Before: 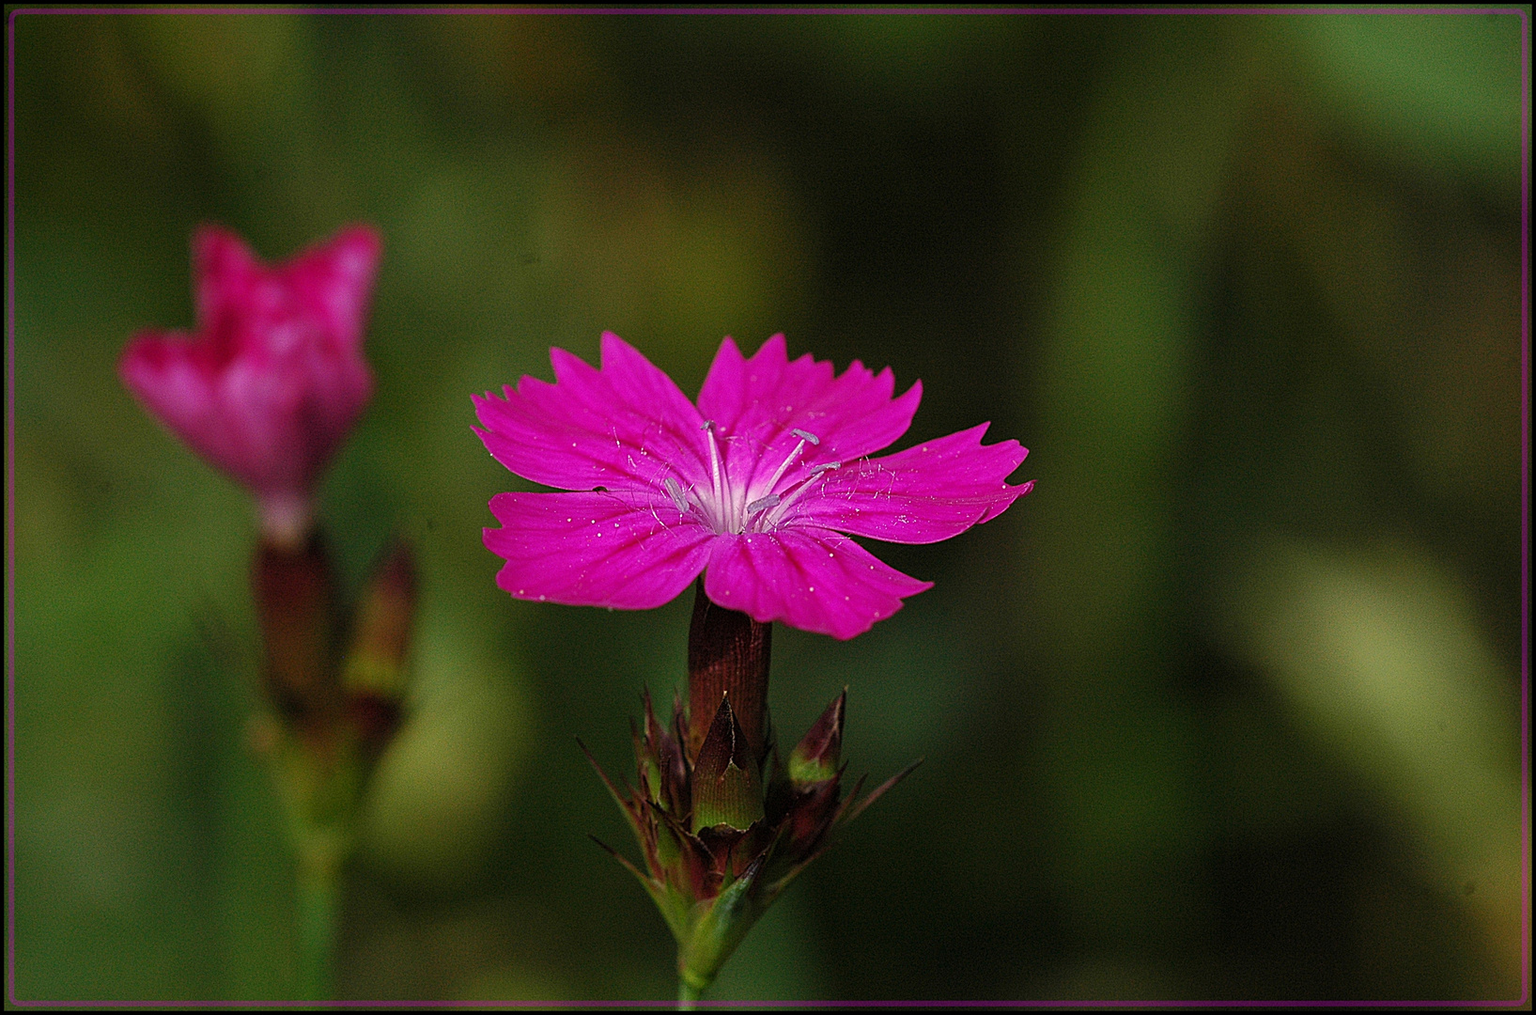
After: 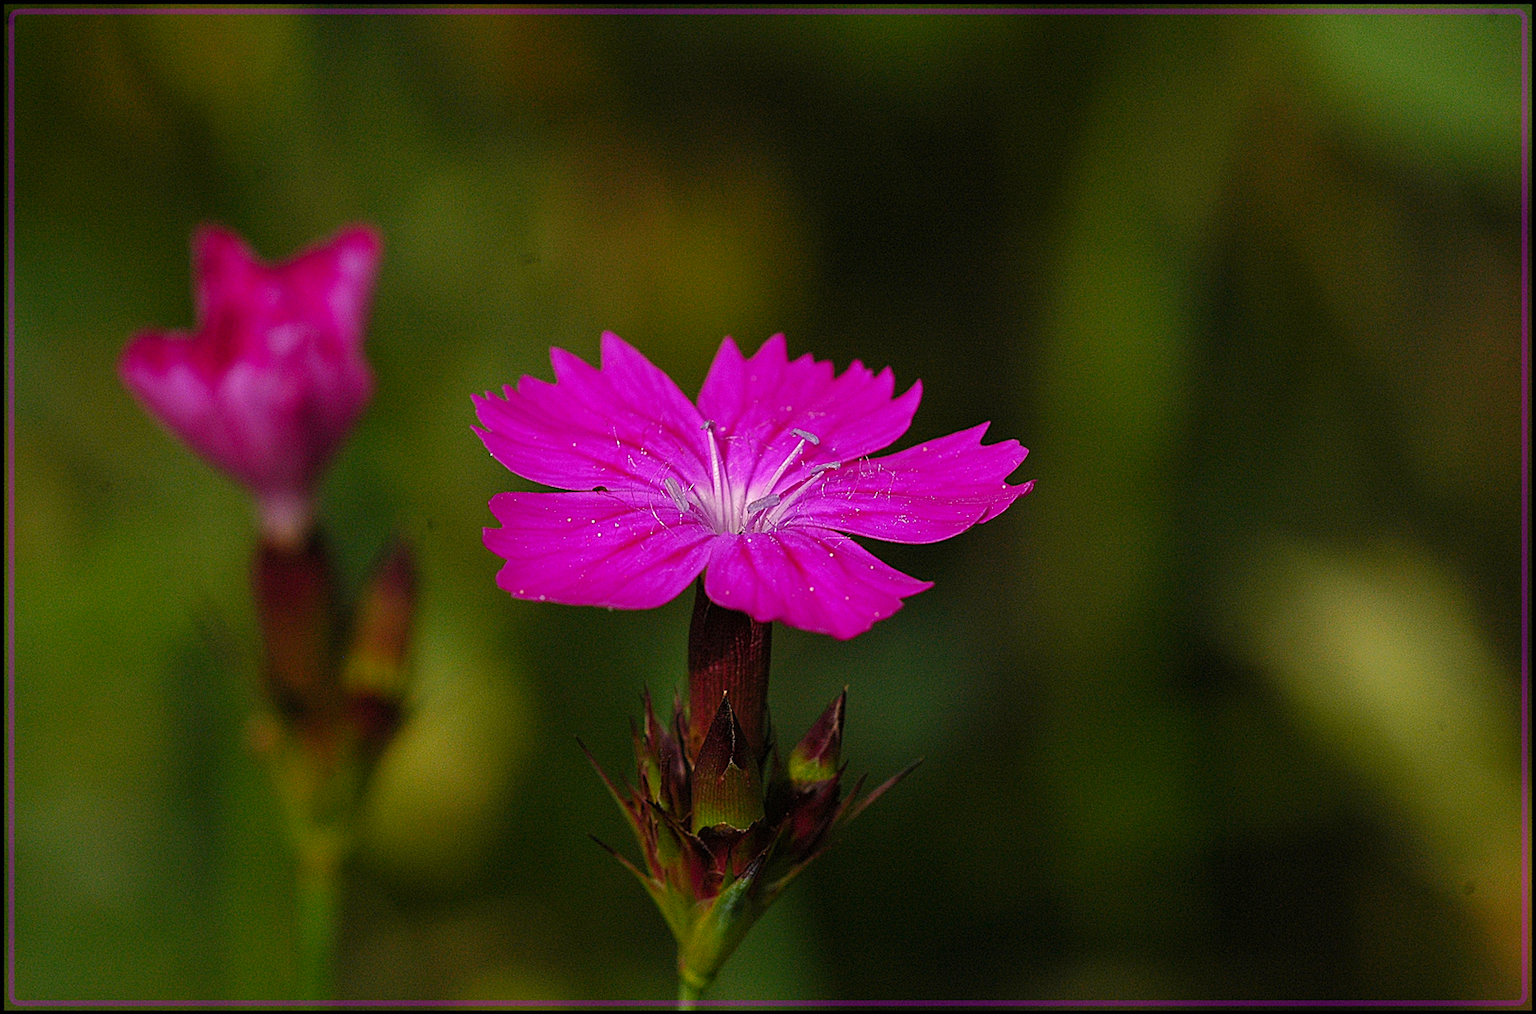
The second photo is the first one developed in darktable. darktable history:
exposure: compensate highlight preservation false
color zones: curves: ch1 [(0.24, 0.629) (0.75, 0.5)]; ch2 [(0.255, 0.454) (0.745, 0.491)]
